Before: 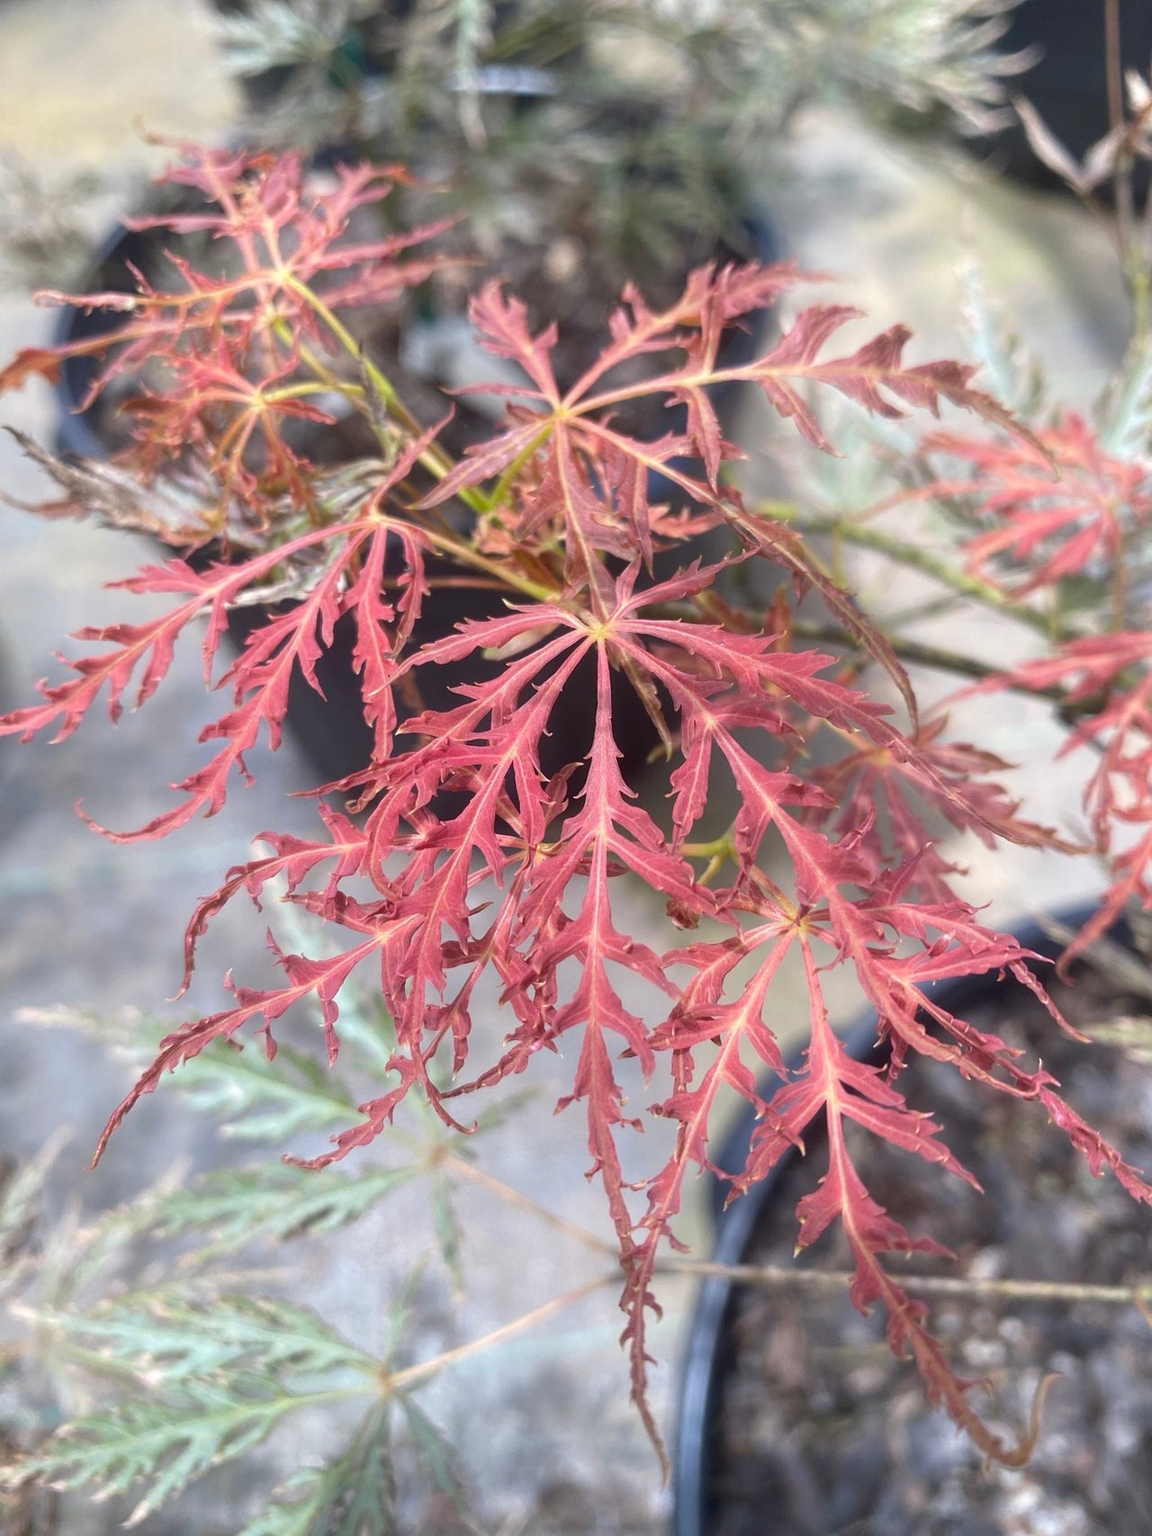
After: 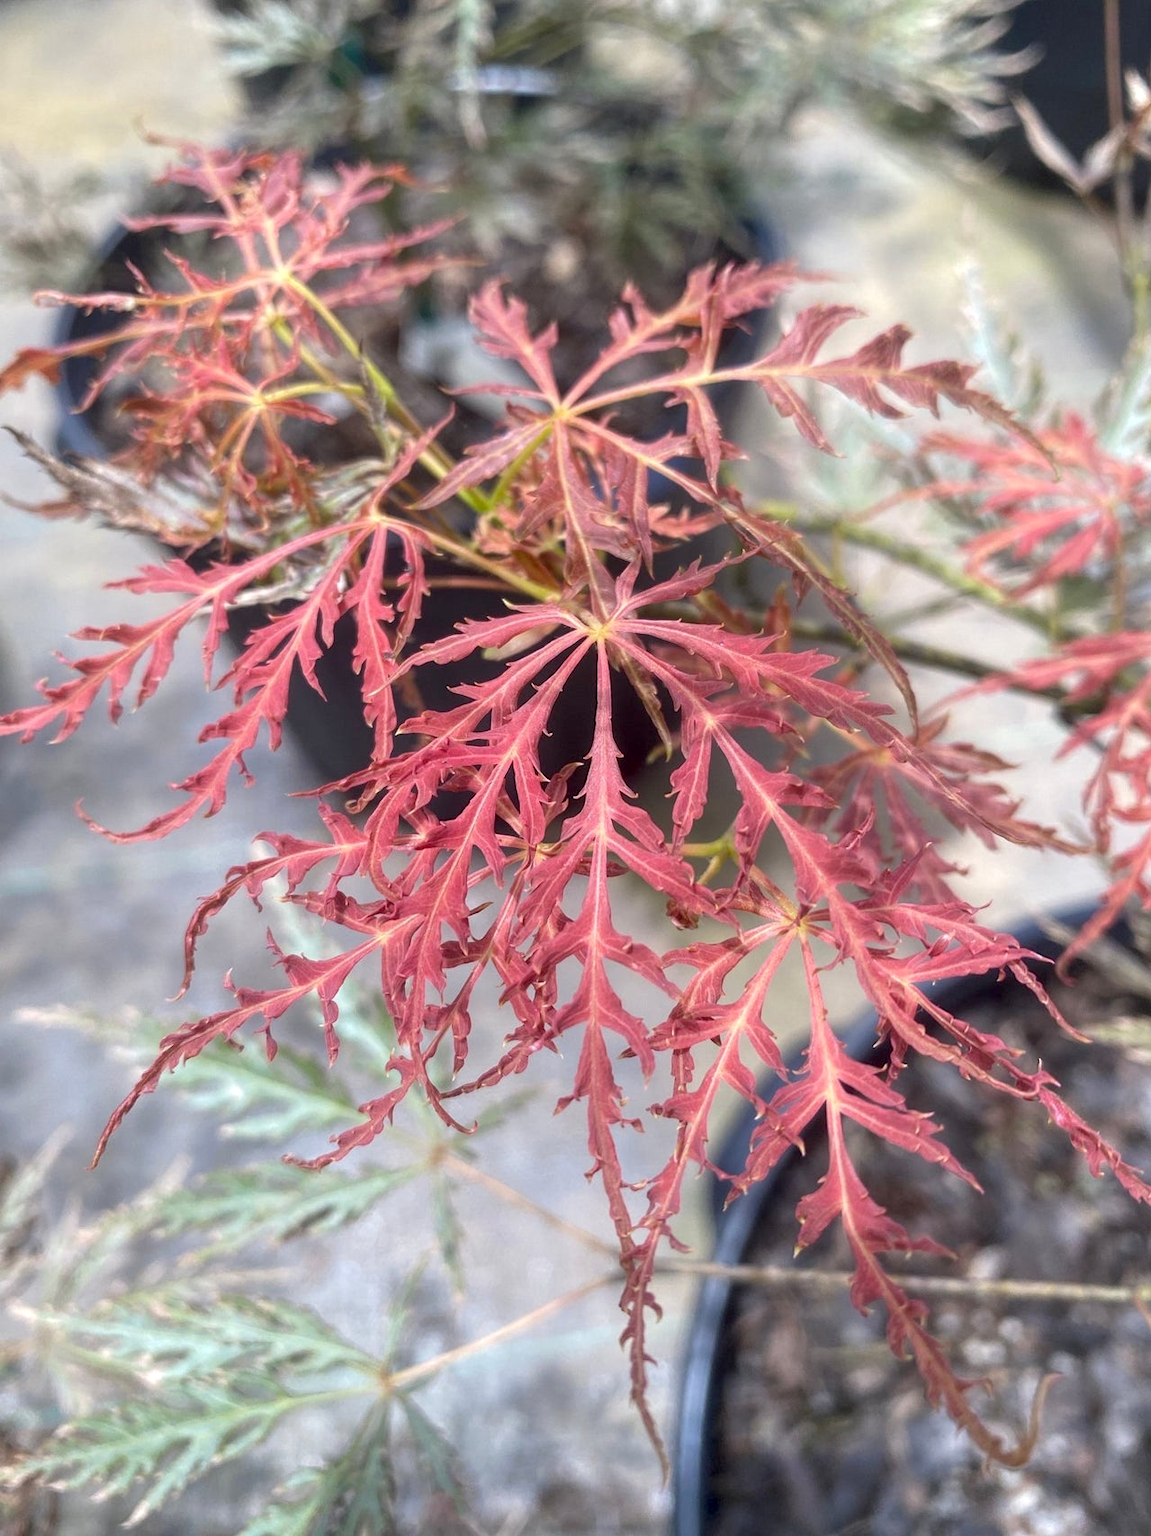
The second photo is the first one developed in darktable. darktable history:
local contrast: highlights 104%, shadows 98%, detail 119%, midtone range 0.2
exposure: black level correction 0.005, exposure 0.001 EV, compensate highlight preservation false
